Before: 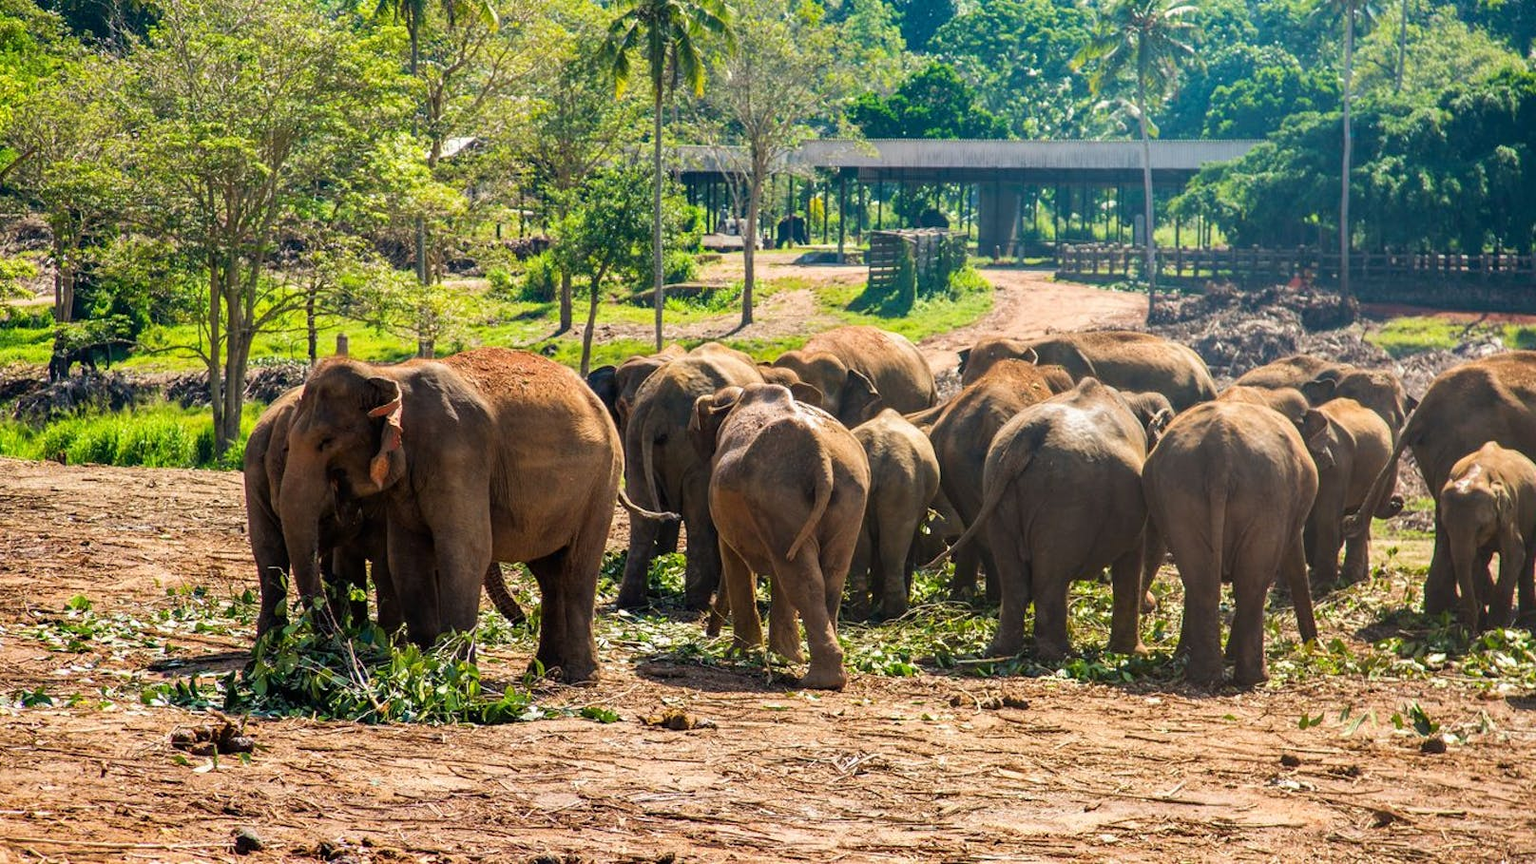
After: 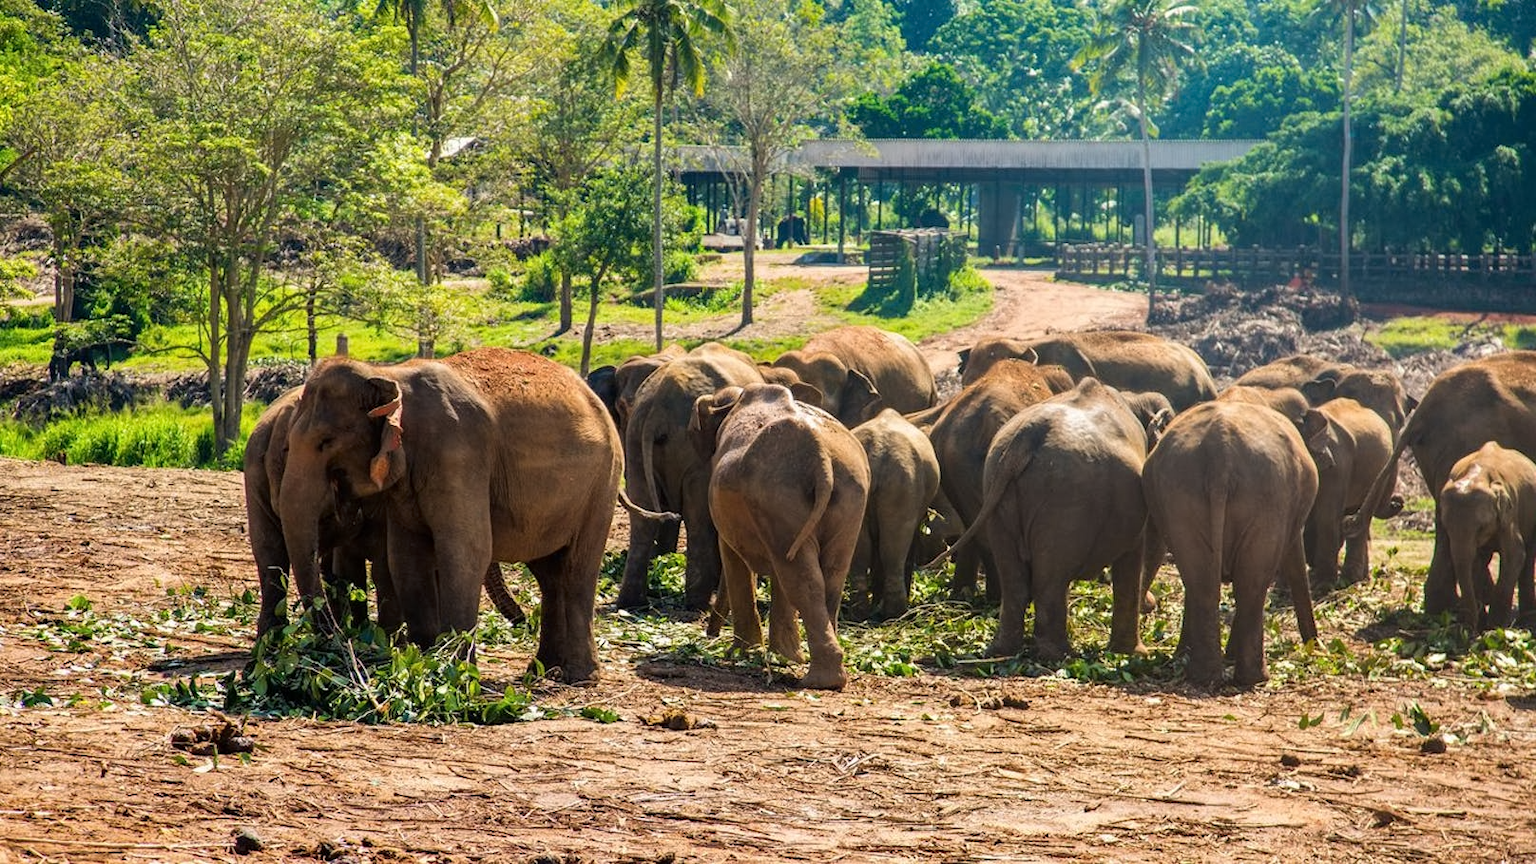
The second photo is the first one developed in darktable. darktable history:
contrast equalizer: octaves 7, y [[0.5 ×6], [0.5 ×6], [0.5 ×6], [0 ×6], [0, 0.039, 0.251, 0.29, 0.293, 0.292]], mix 0.206
